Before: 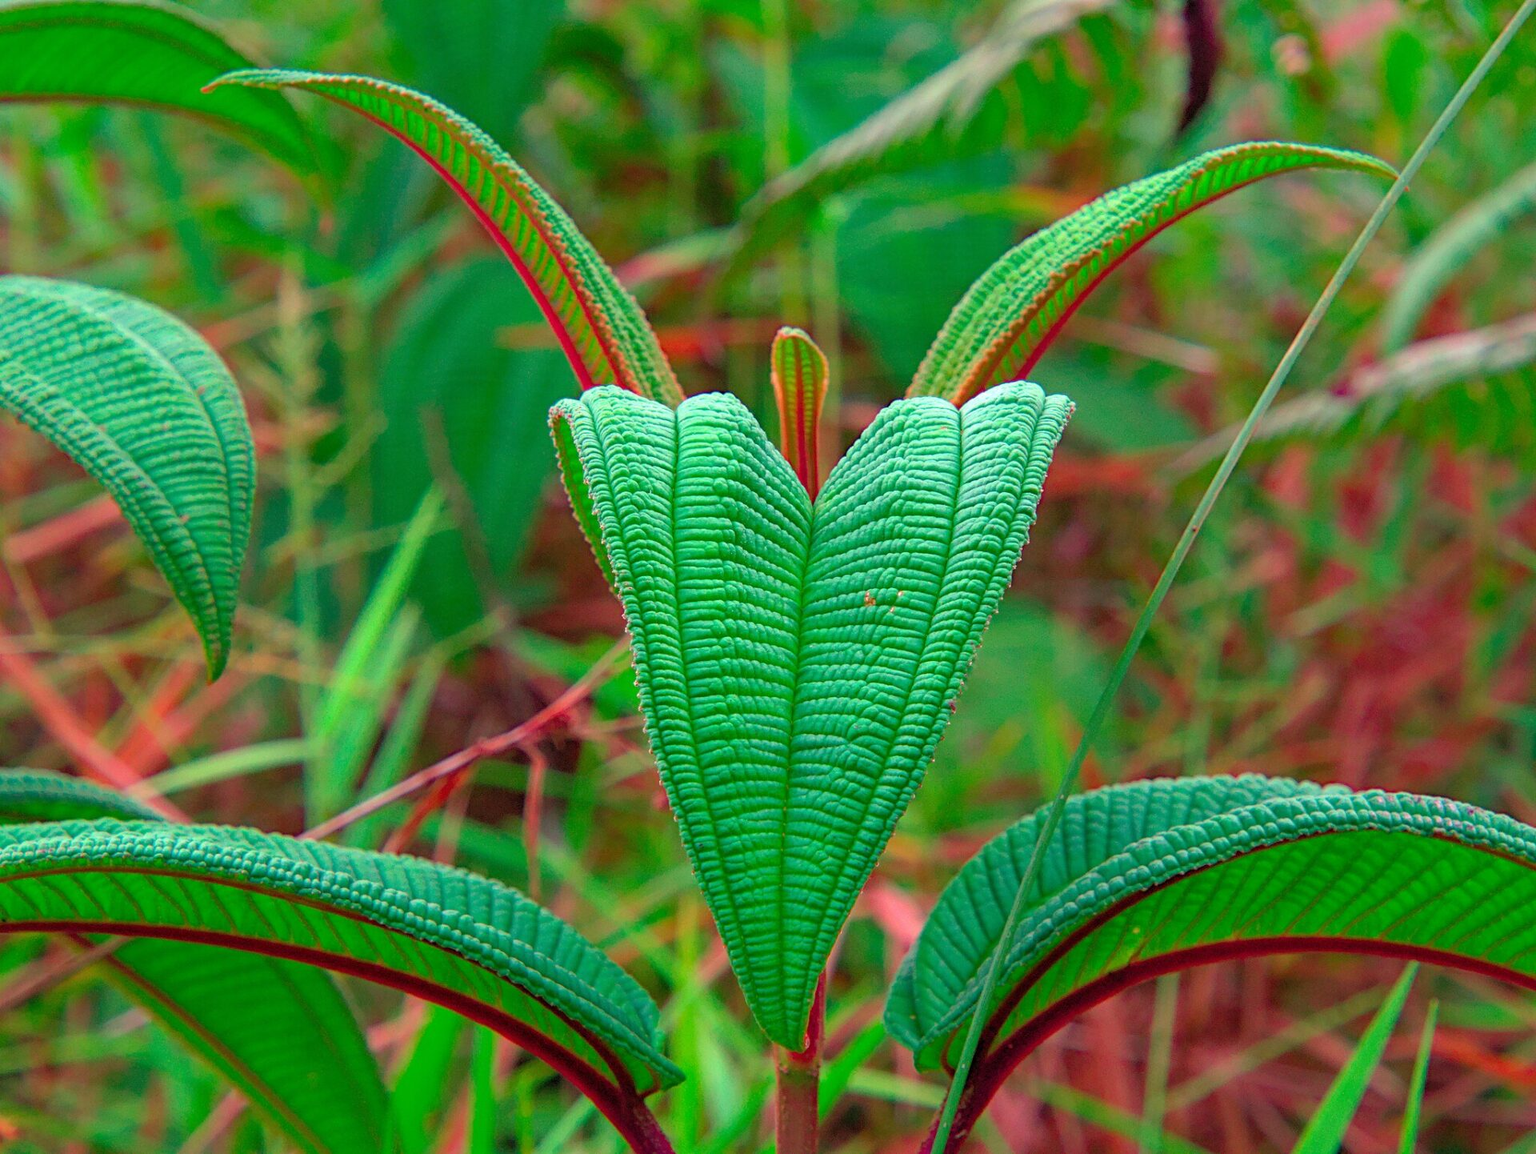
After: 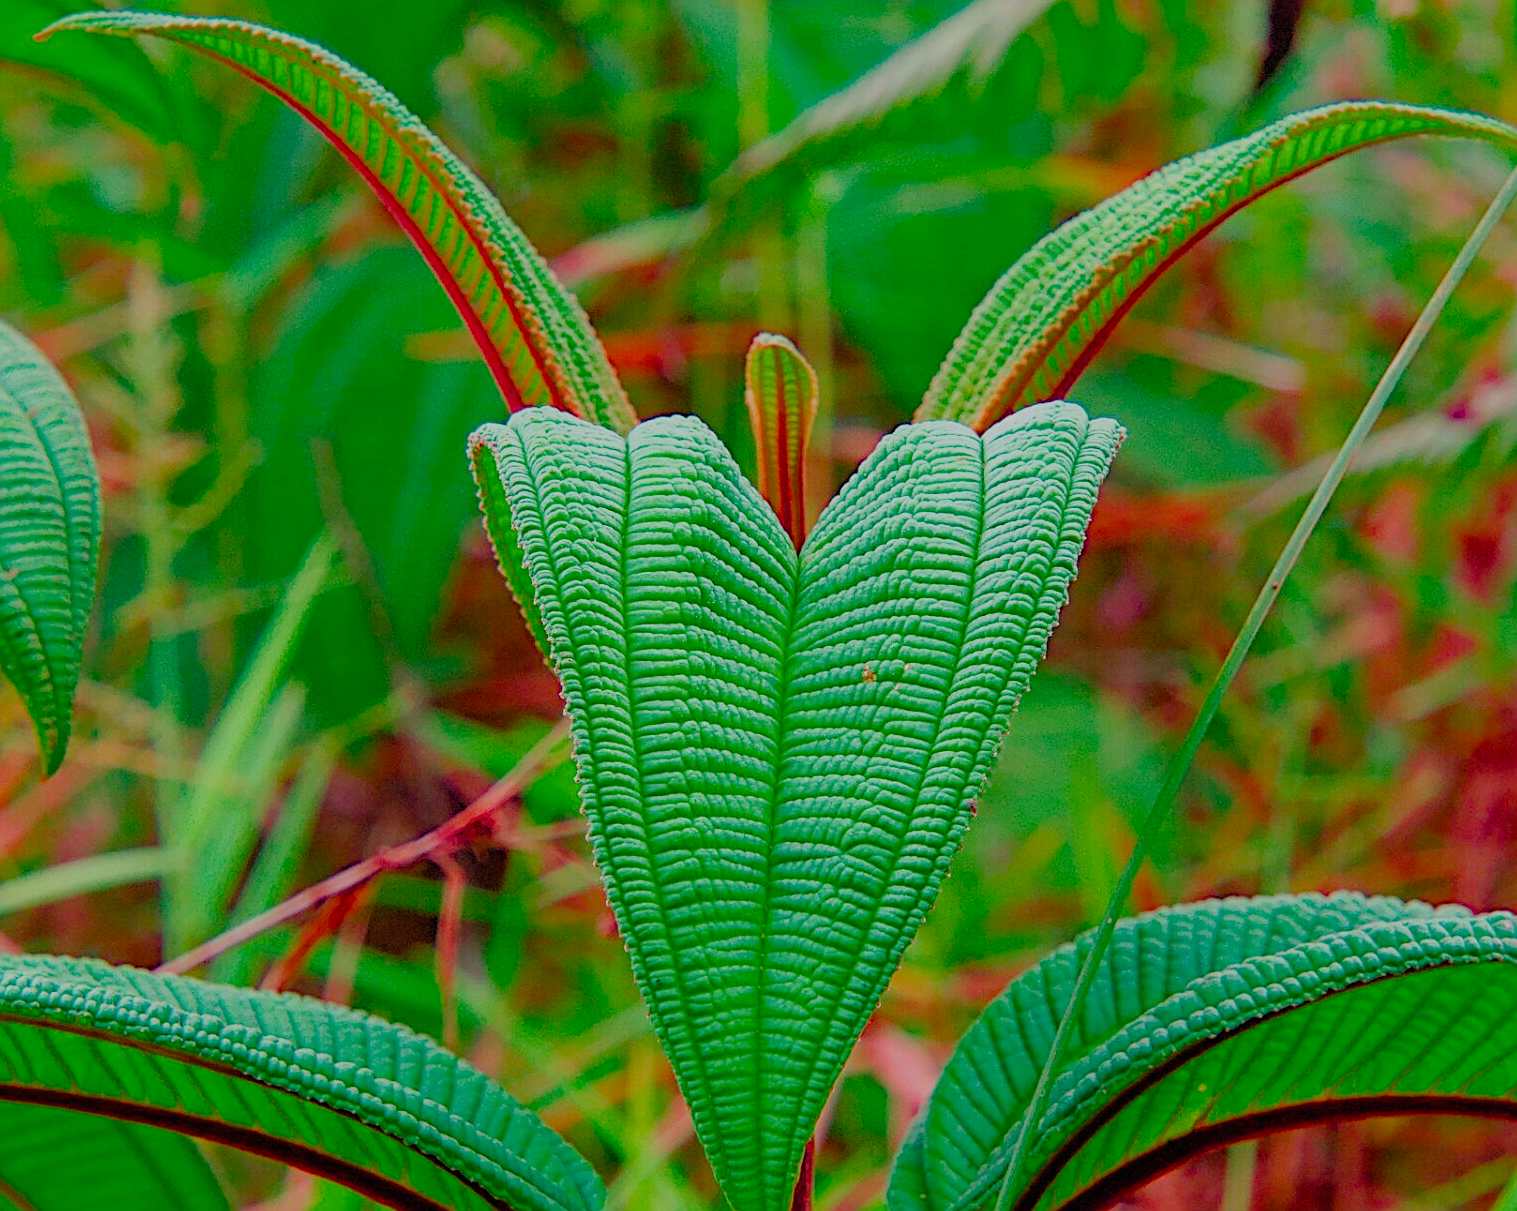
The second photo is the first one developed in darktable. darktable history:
color balance rgb: perceptual saturation grading › global saturation 20%, perceptual saturation grading › highlights -25.552%, perceptual saturation grading › shadows 25.684%, contrast -9.999%
sharpen: on, module defaults
crop: left 11.362%, top 5.225%, right 9.576%, bottom 10.728%
filmic rgb: black relative exposure -7.19 EV, white relative exposure 5.35 EV, hardness 3.02, preserve chrominance no, color science v5 (2021), contrast in shadows safe, contrast in highlights safe
